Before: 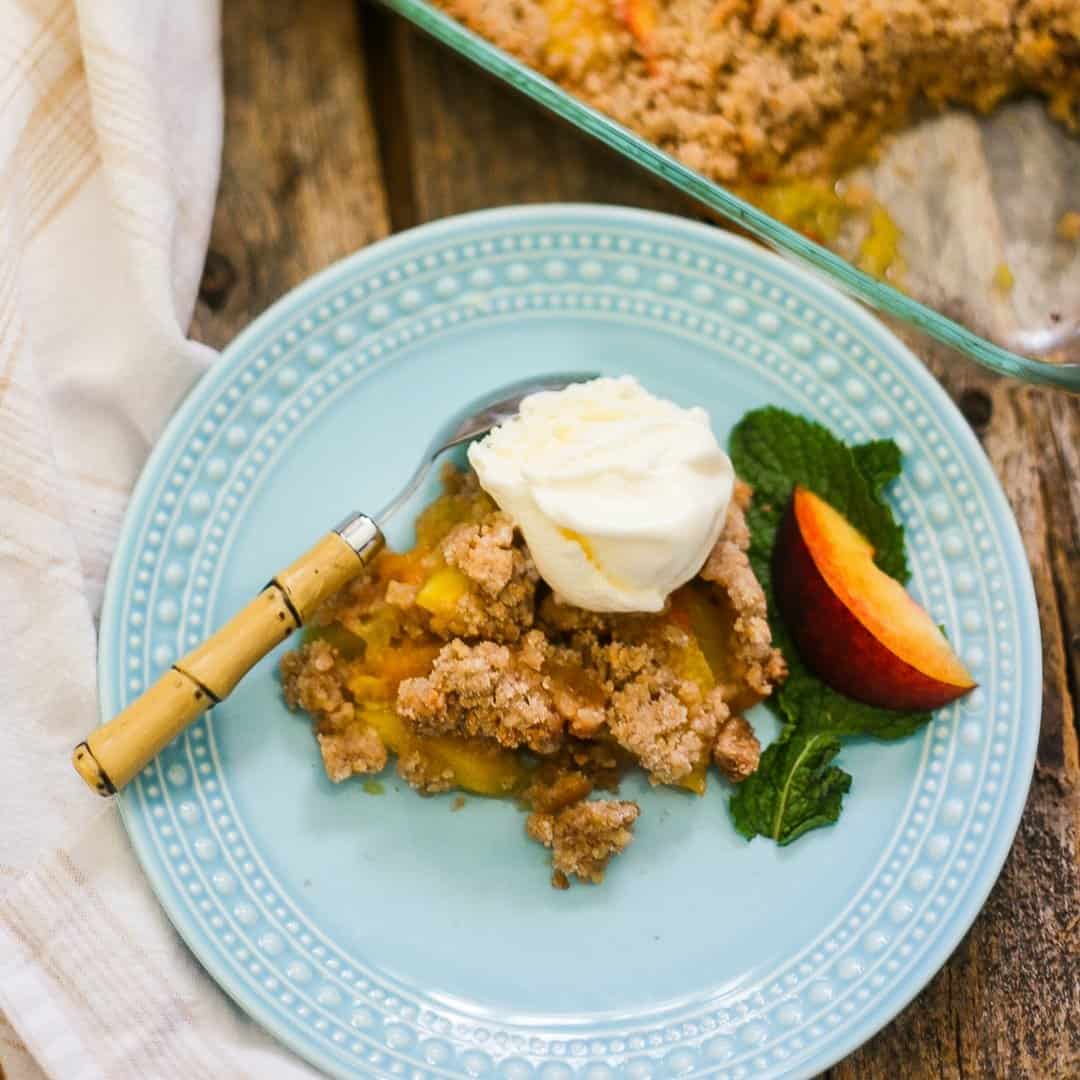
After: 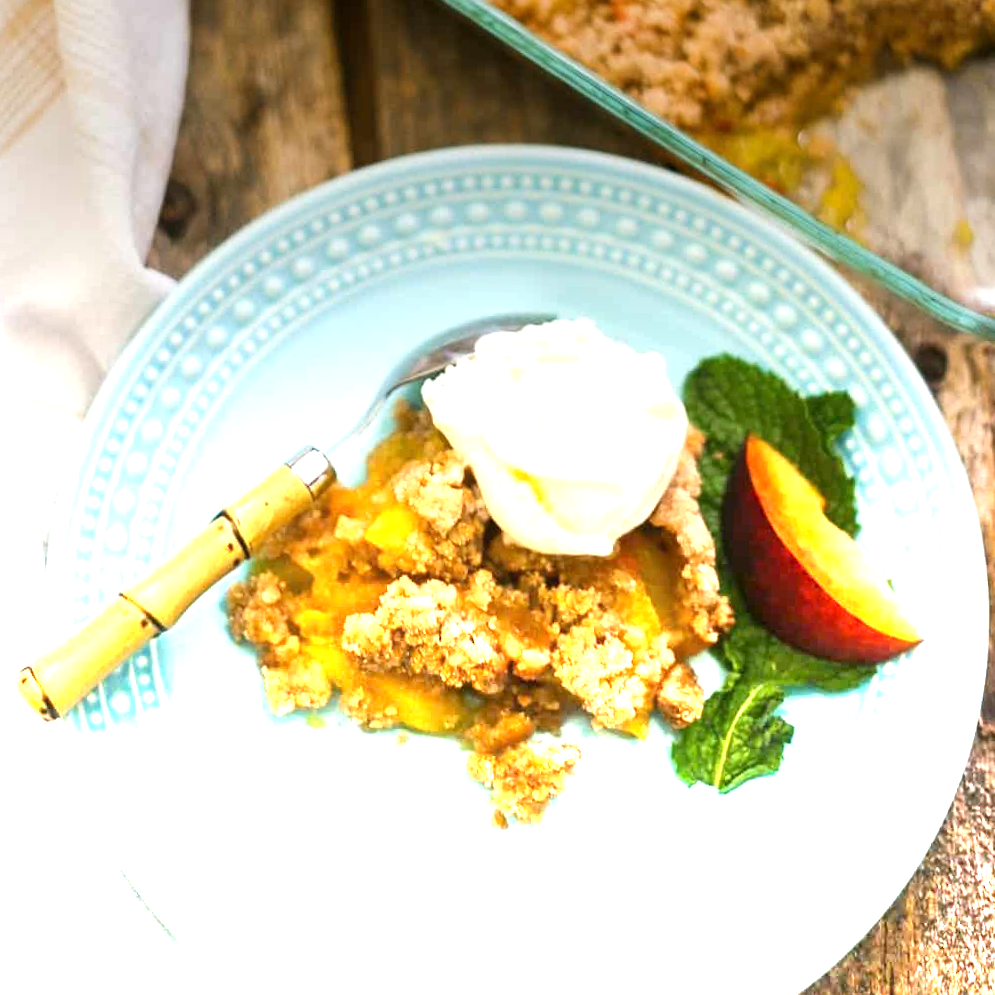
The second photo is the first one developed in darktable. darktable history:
crop and rotate: angle -1.96°, left 3.097%, top 4.154%, right 1.586%, bottom 0.529%
exposure: compensate exposure bias true, compensate highlight preservation false
graduated density: density -3.9 EV
